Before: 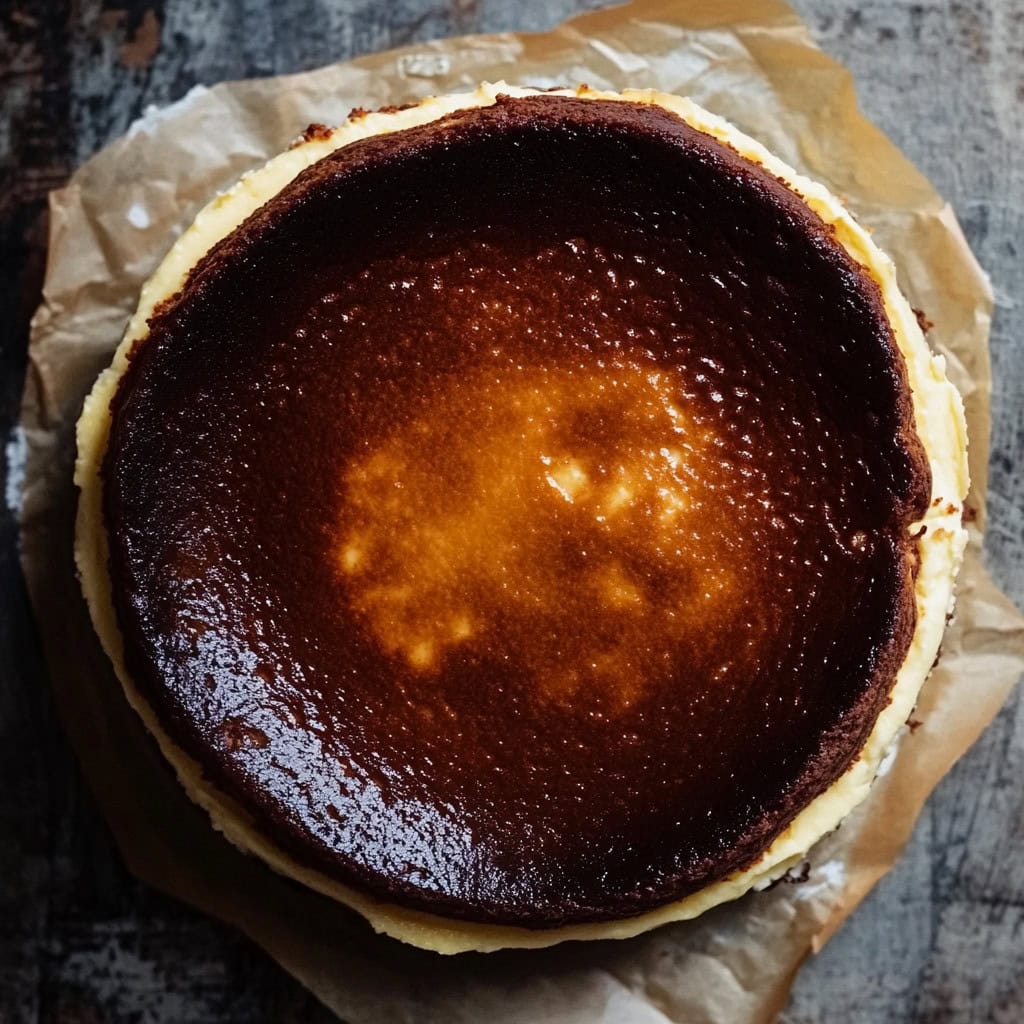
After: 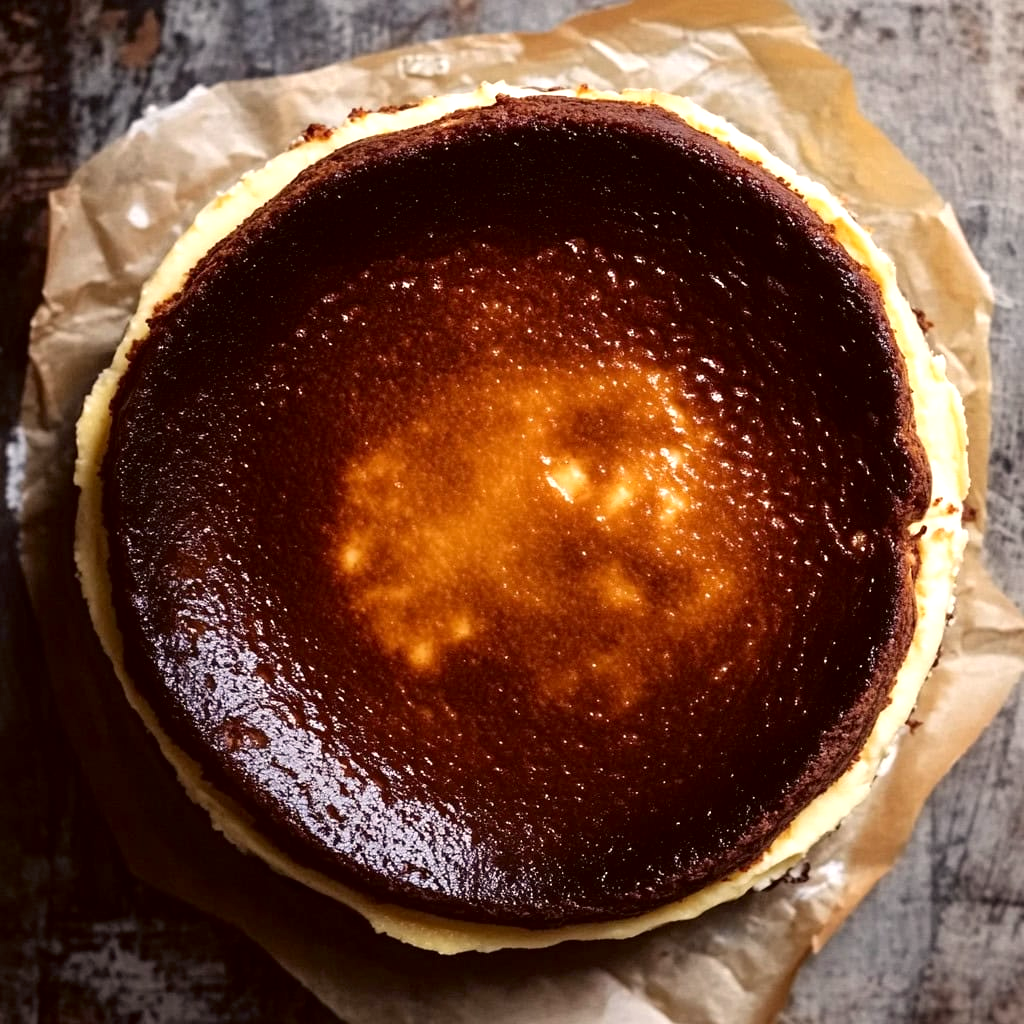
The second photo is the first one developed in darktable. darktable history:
exposure: black level correction 0.001, exposure 0.498 EV, compensate highlight preservation false
color correction: highlights a* 6.58, highlights b* 8.25, shadows a* 6, shadows b* 6.89, saturation 0.892
